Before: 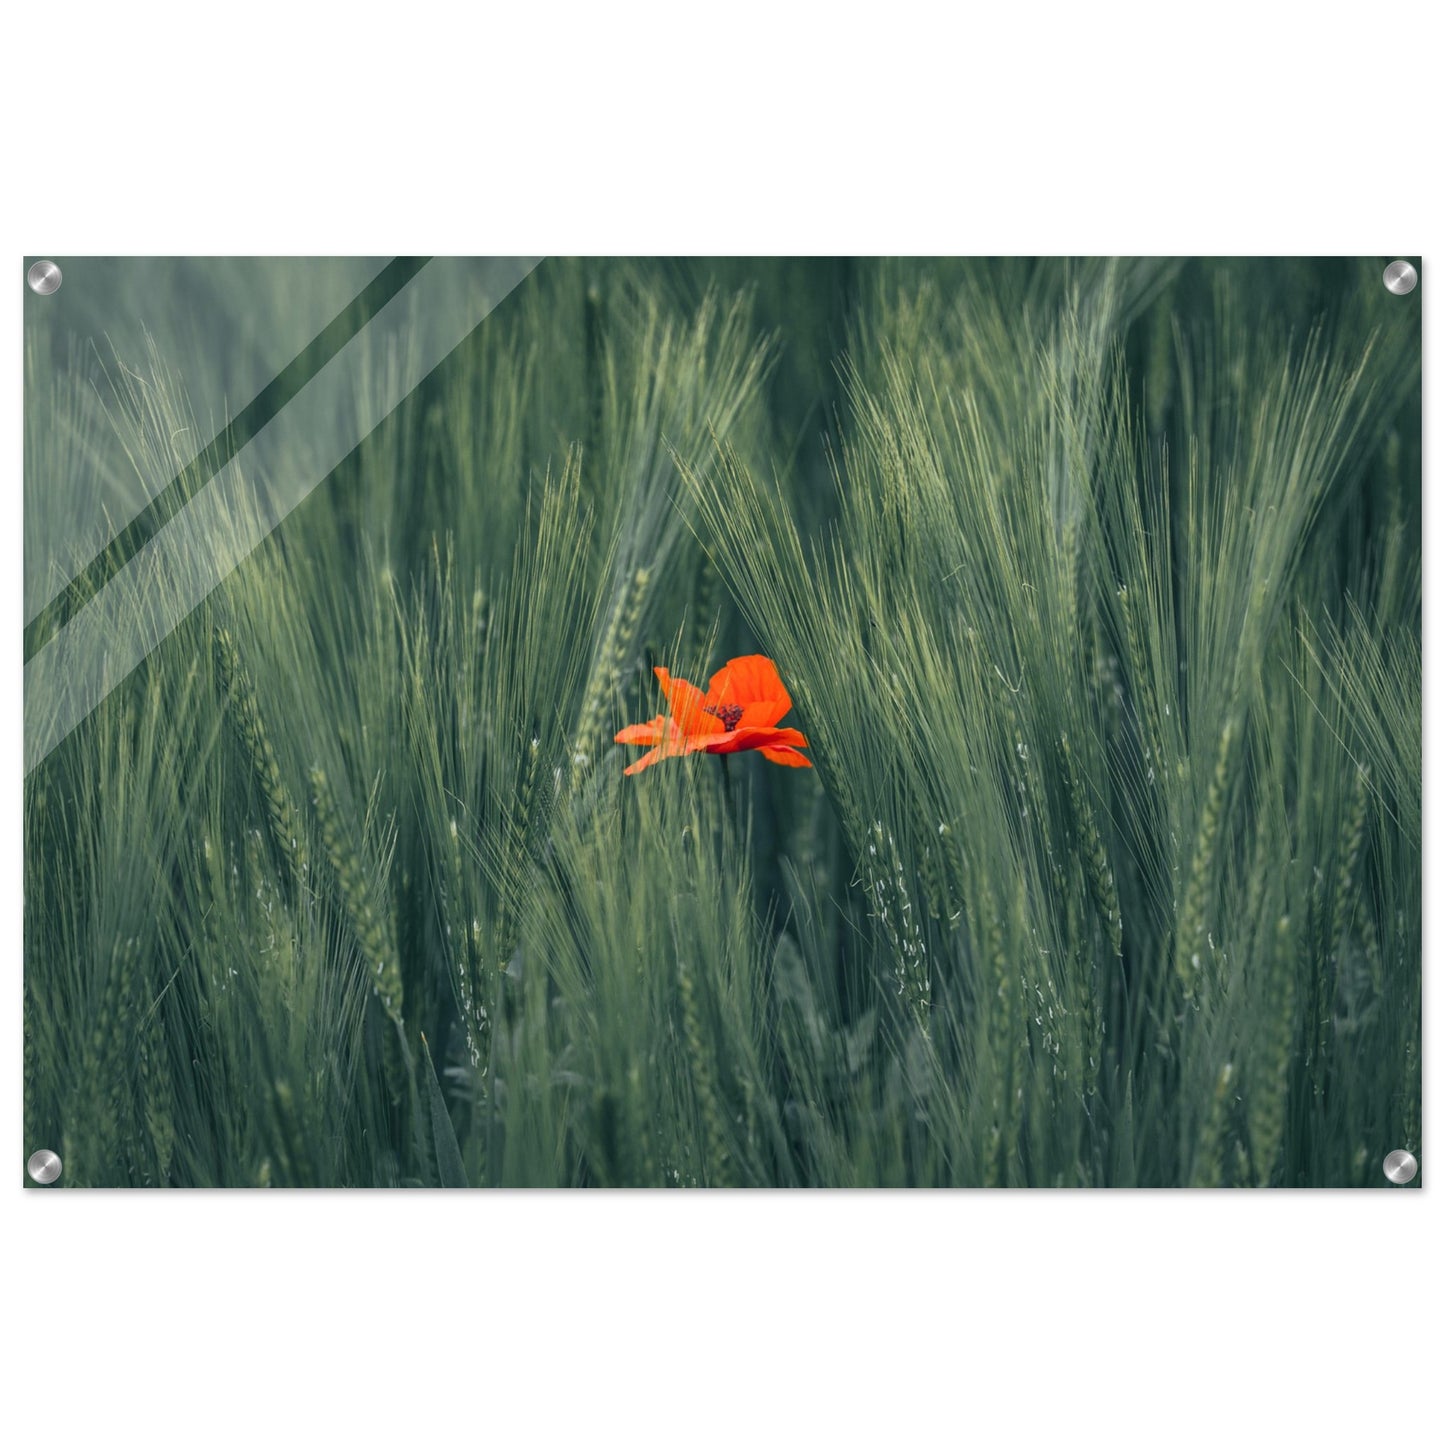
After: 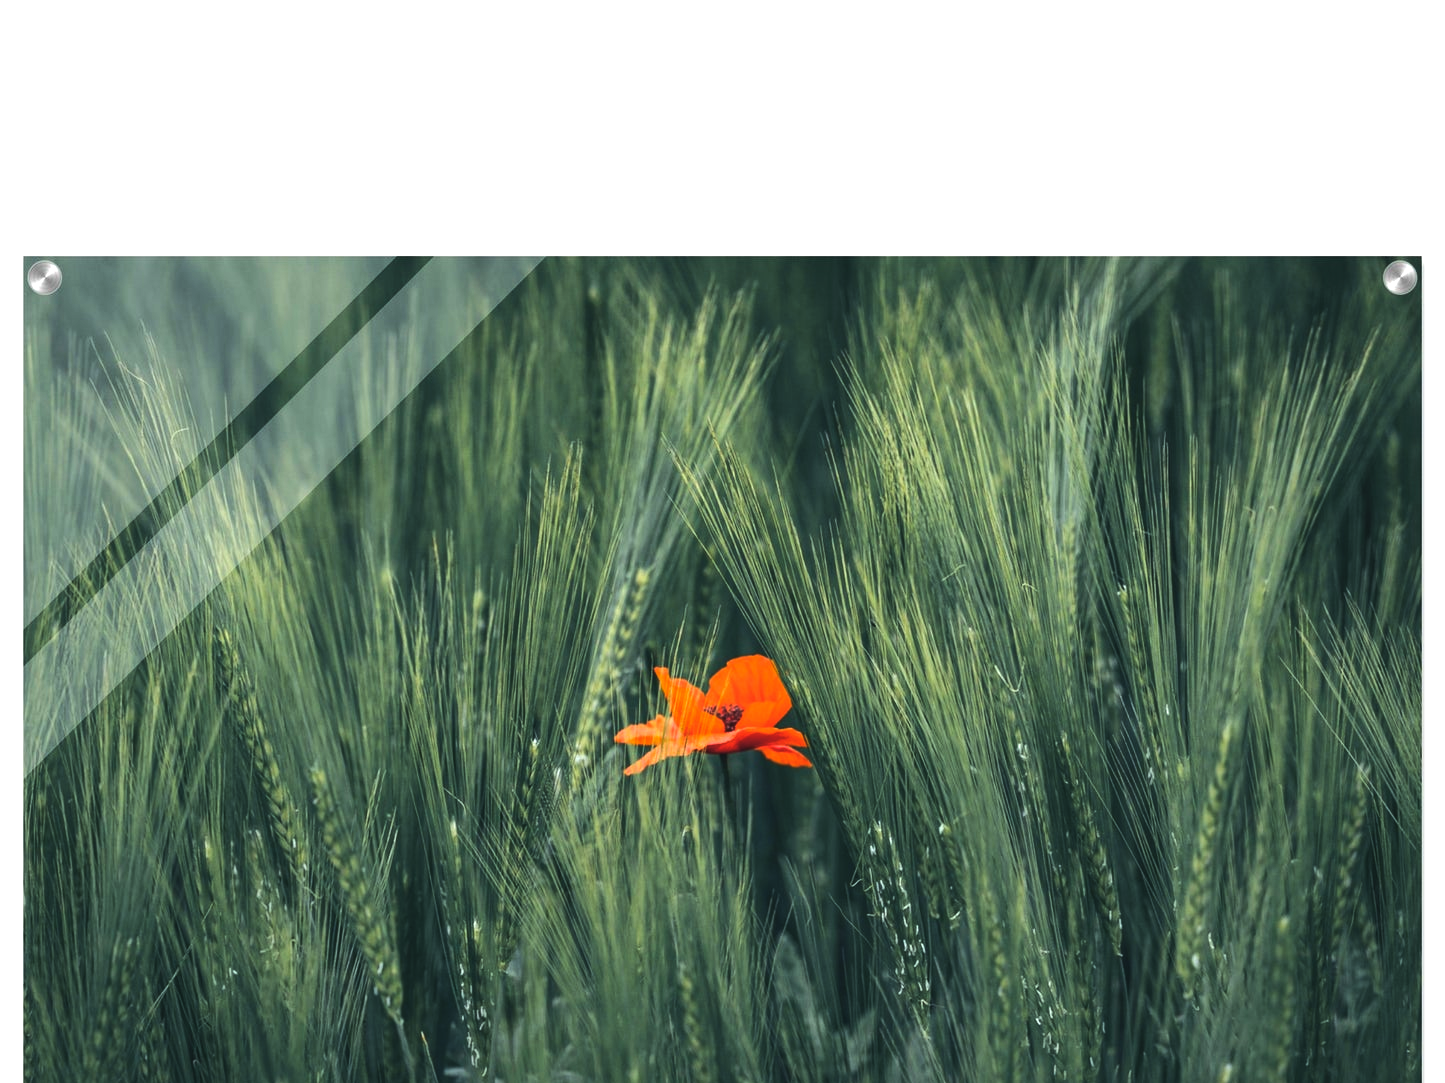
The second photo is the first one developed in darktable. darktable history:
color balance rgb: global offset › luminance 0.71%, perceptual saturation grading › global saturation -11.5%, perceptual brilliance grading › highlights 17.77%, perceptual brilliance grading › mid-tones 31.71%, perceptual brilliance grading › shadows -31.01%, global vibrance 50%
crop: bottom 24.988%
